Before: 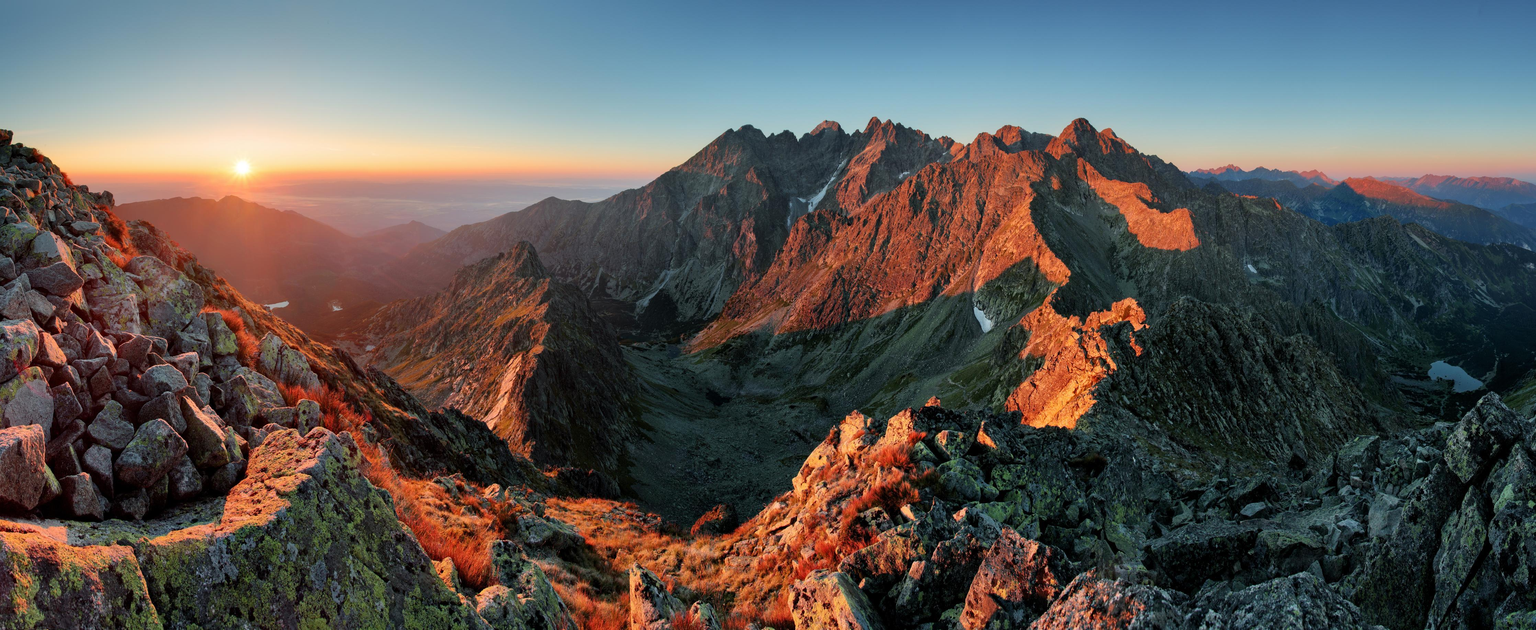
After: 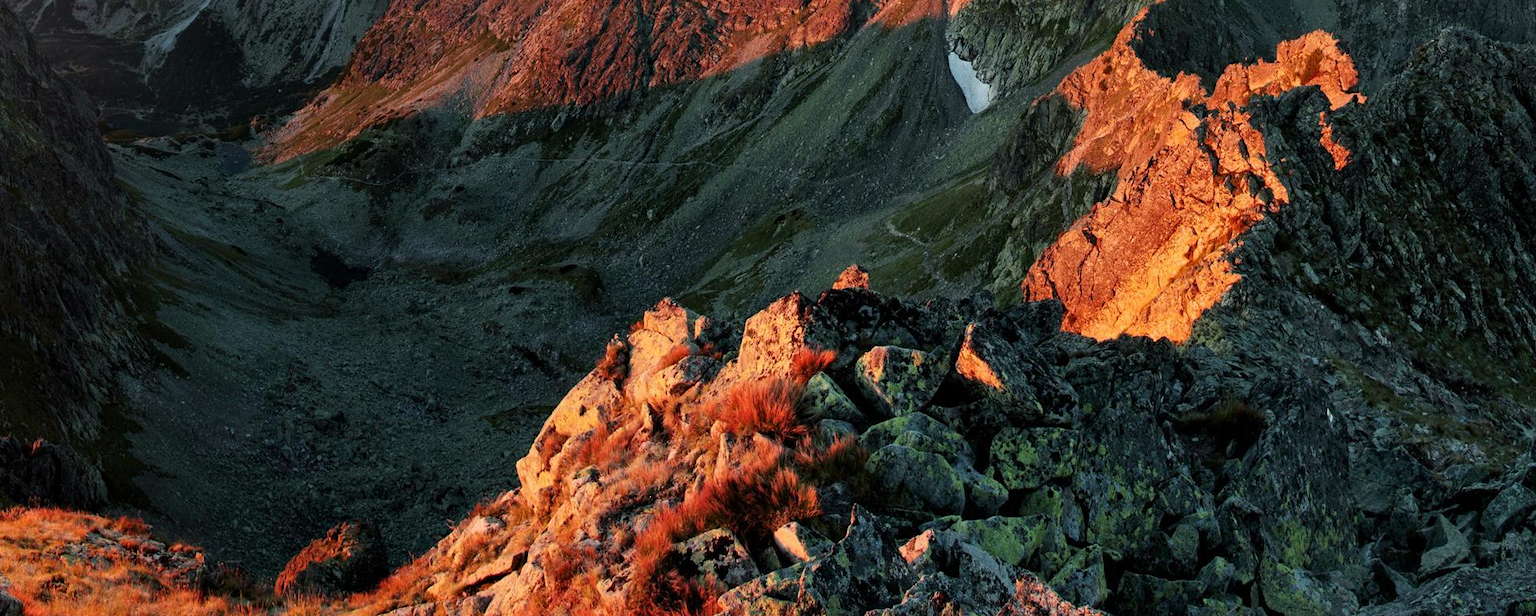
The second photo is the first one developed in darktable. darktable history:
crop: left 37.473%, top 45.269%, right 20.51%, bottom 13.609%
